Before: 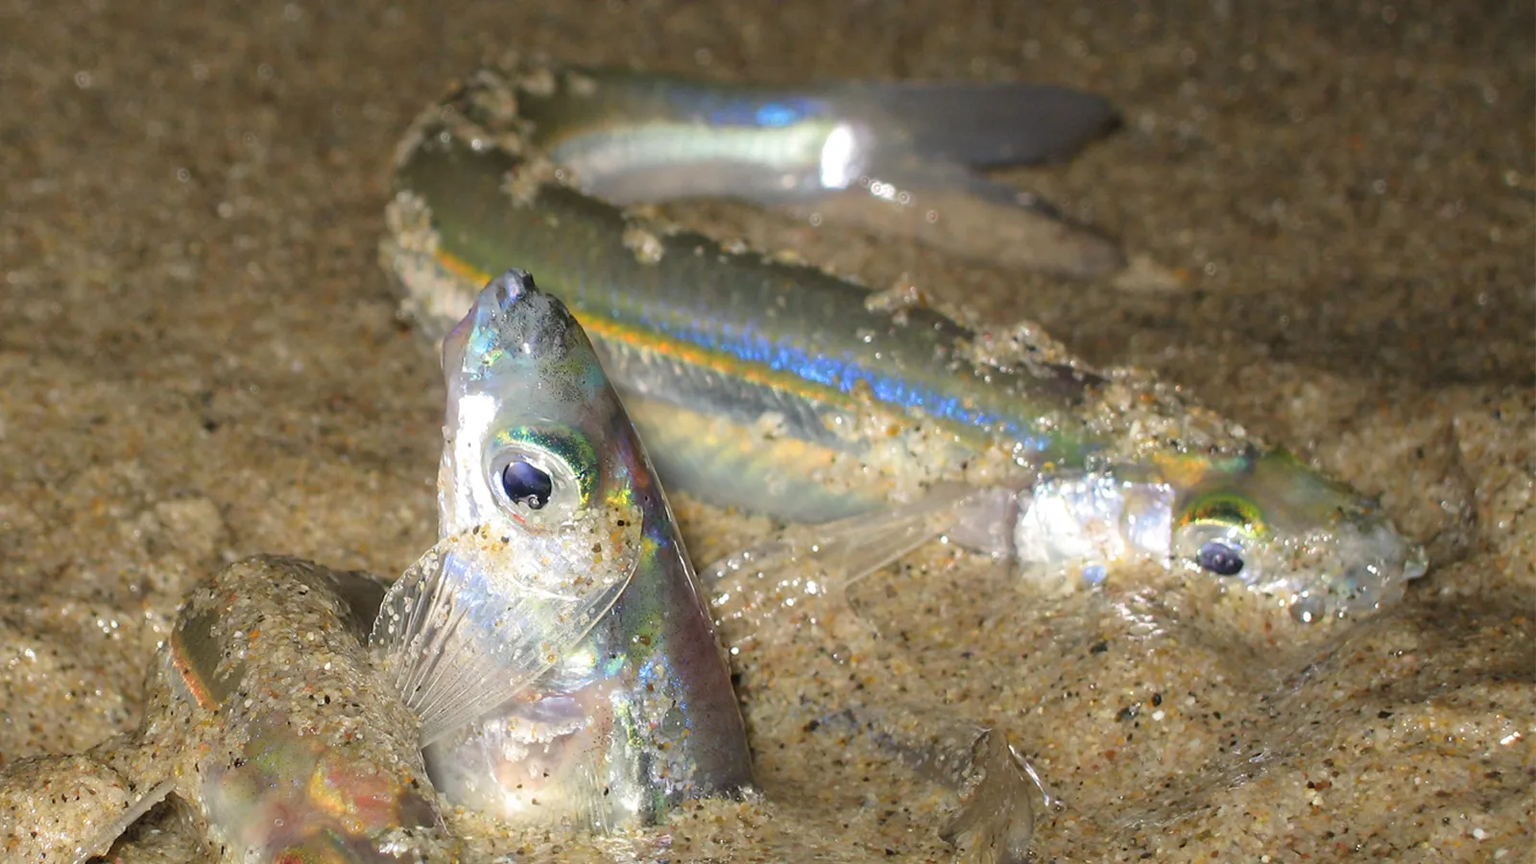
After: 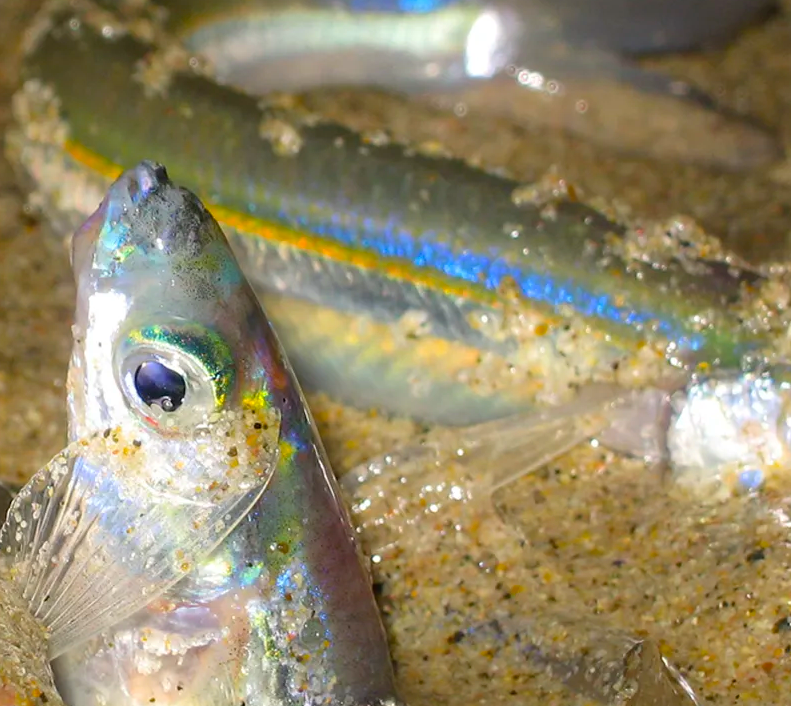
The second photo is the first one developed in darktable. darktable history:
color balance rgb: perceptual saturation grading › global saturation 30%, global vibrance 20%
crop and rotate: angle 0.02°, left 24.353%, top 13.219%, right 26.156%, bottom 8.224%
tone equalizer: on, module defaults
